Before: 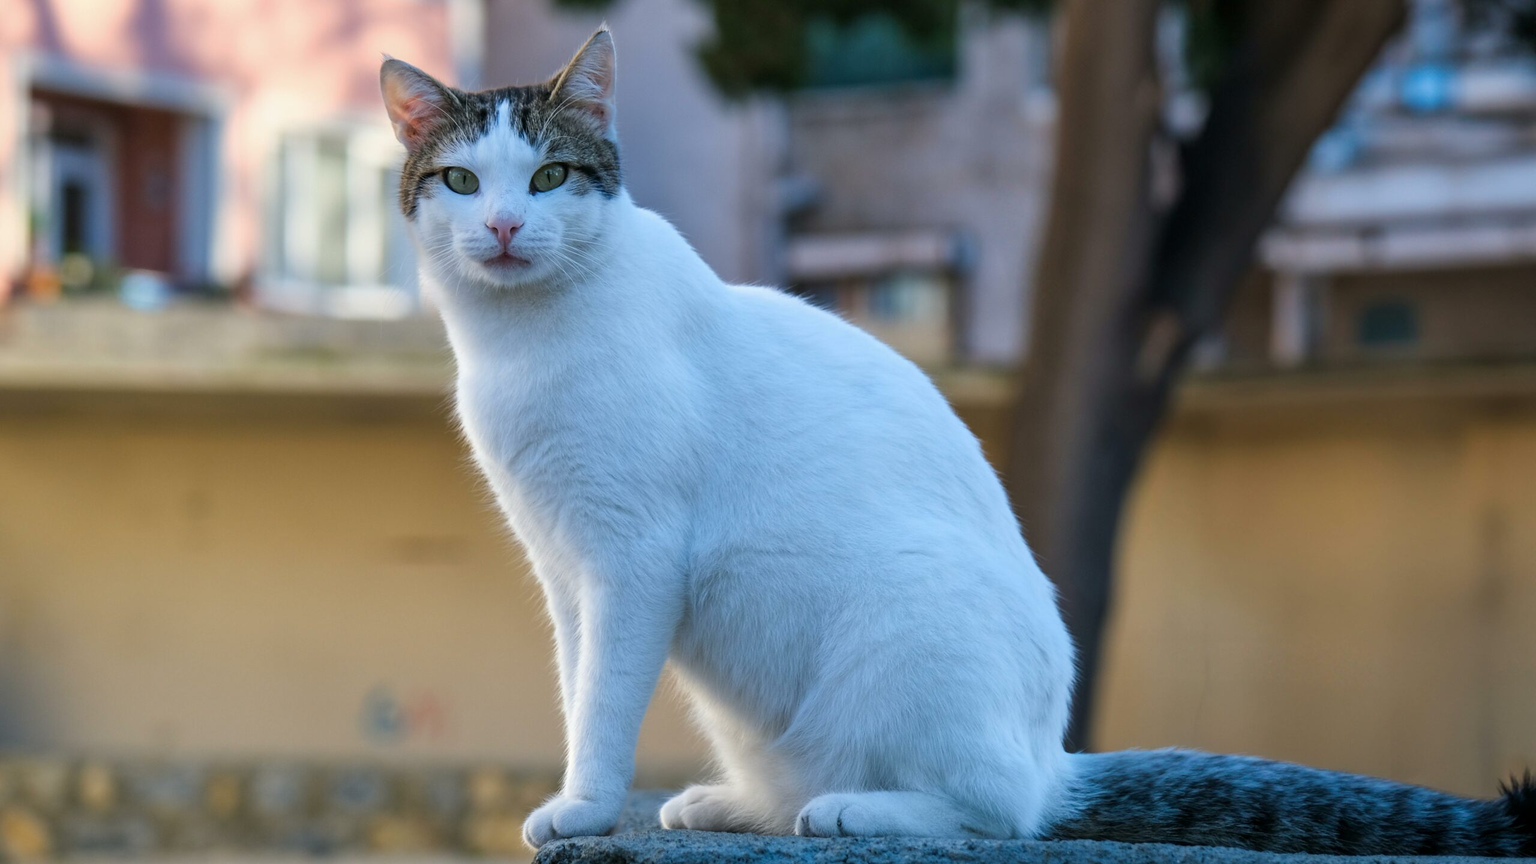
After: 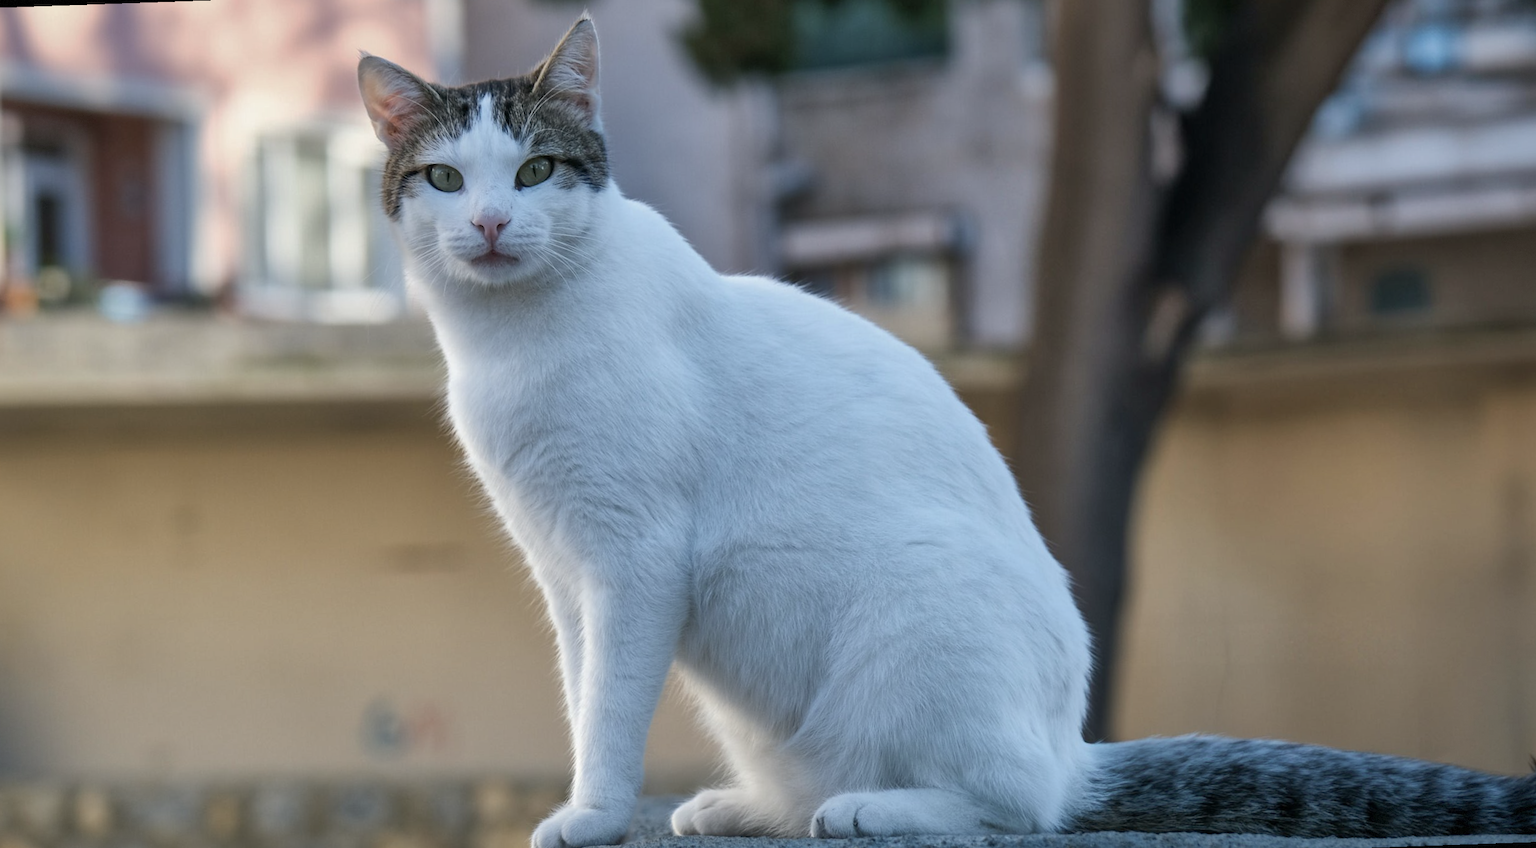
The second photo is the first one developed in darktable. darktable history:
rotate and perspective: rotation -2°, crop left 0.022, crop right 0.978, crop top 0.049, crop bottom 0.951
contrast brightness saturation: contrast 0.1, saturation -0.36
shadows and highlights: on, module defaults
vignetting: fall-off start 100%, fall-off radius 71%, brightness -0.434, saturation -0.2, width/height ratio 1.178, dithering 8-bit output, unbound false
